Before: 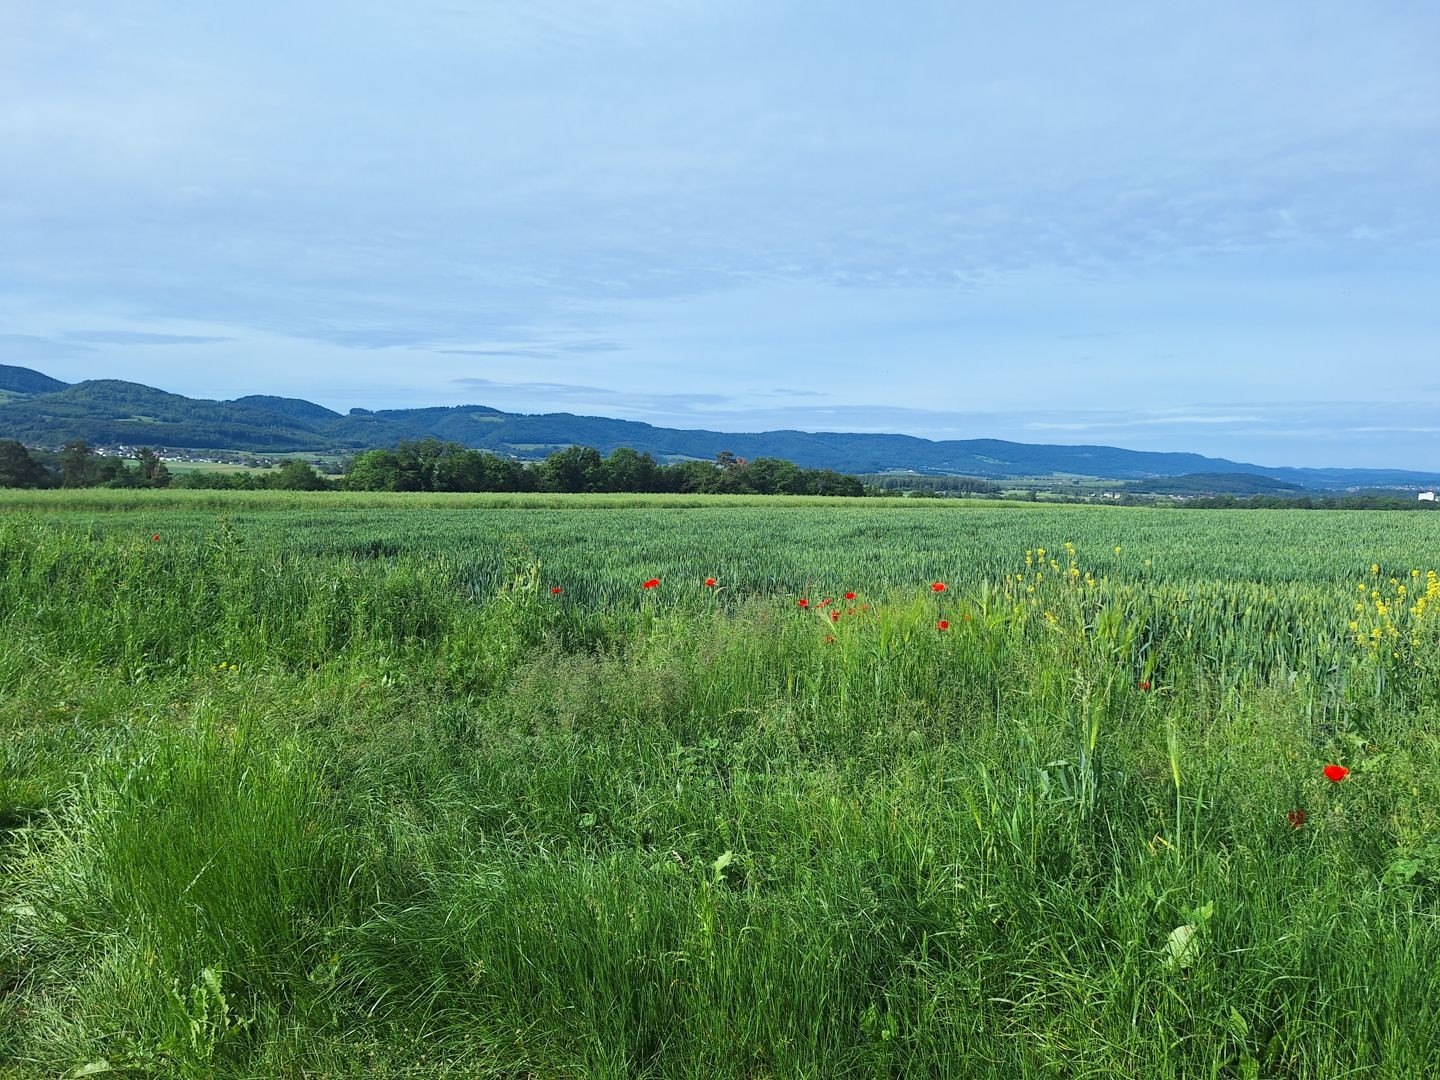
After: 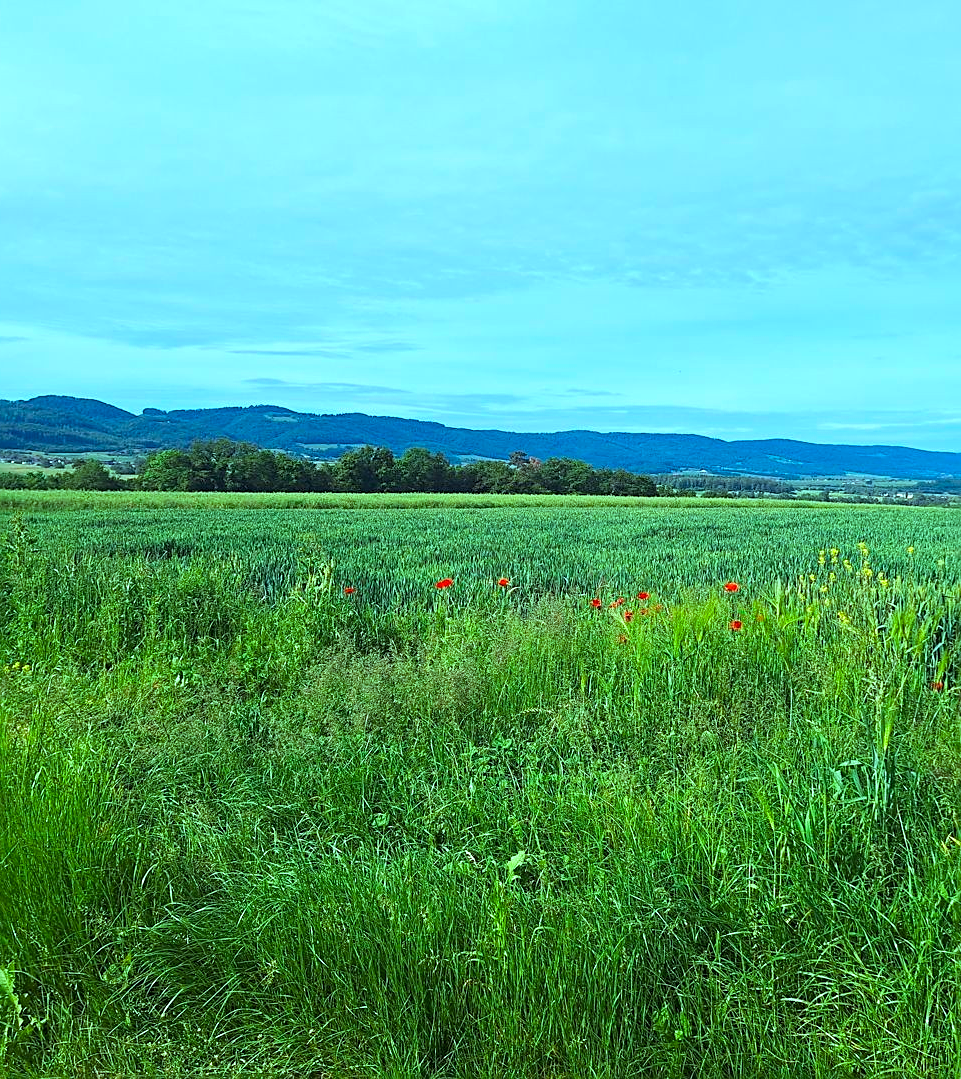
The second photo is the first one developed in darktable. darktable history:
exposure: exposure 0.127 EV, compensate highlight preservation false
sharpen: on, module defaults
crop and rotate: left 14.413%, right 18.786%
color balance rgb: highlights gain › luminance 15.121%, highlights gain › chroma 3.927%, highlights gain › hue 210.43°, perceptual saturation grading › global saturation 19.668%, global vibrance 14.354%
